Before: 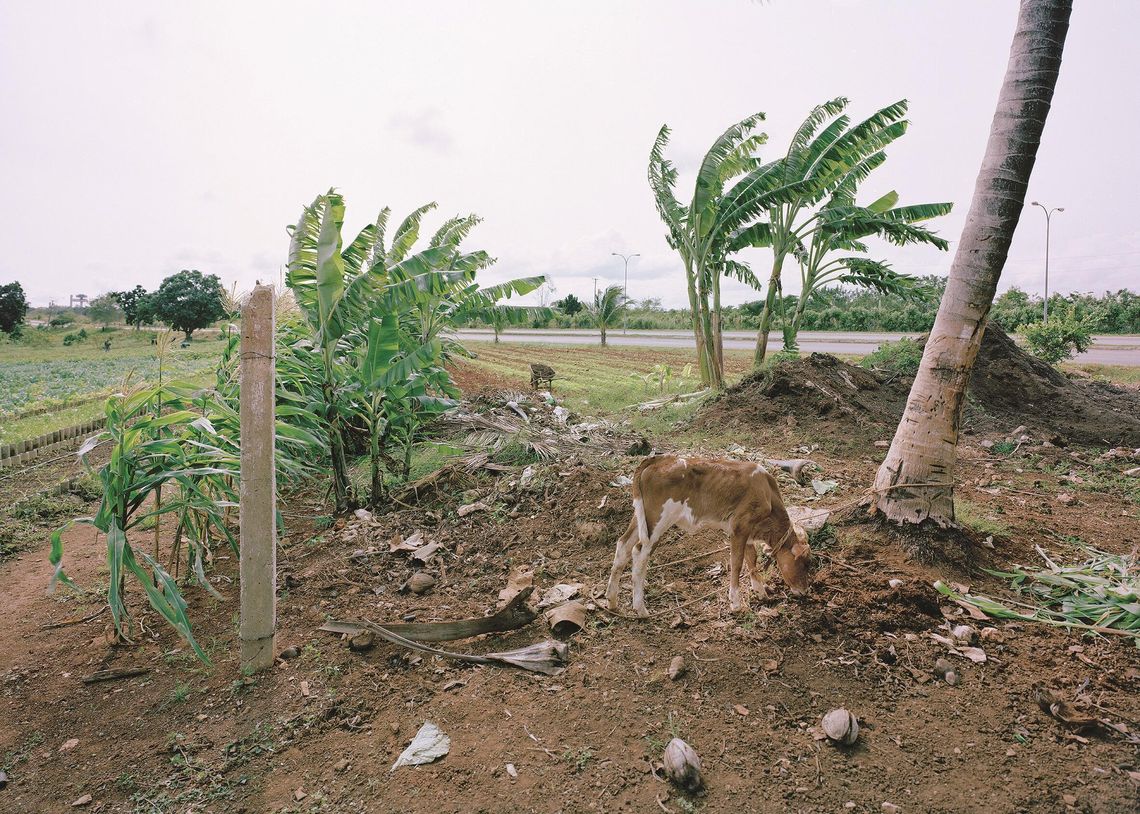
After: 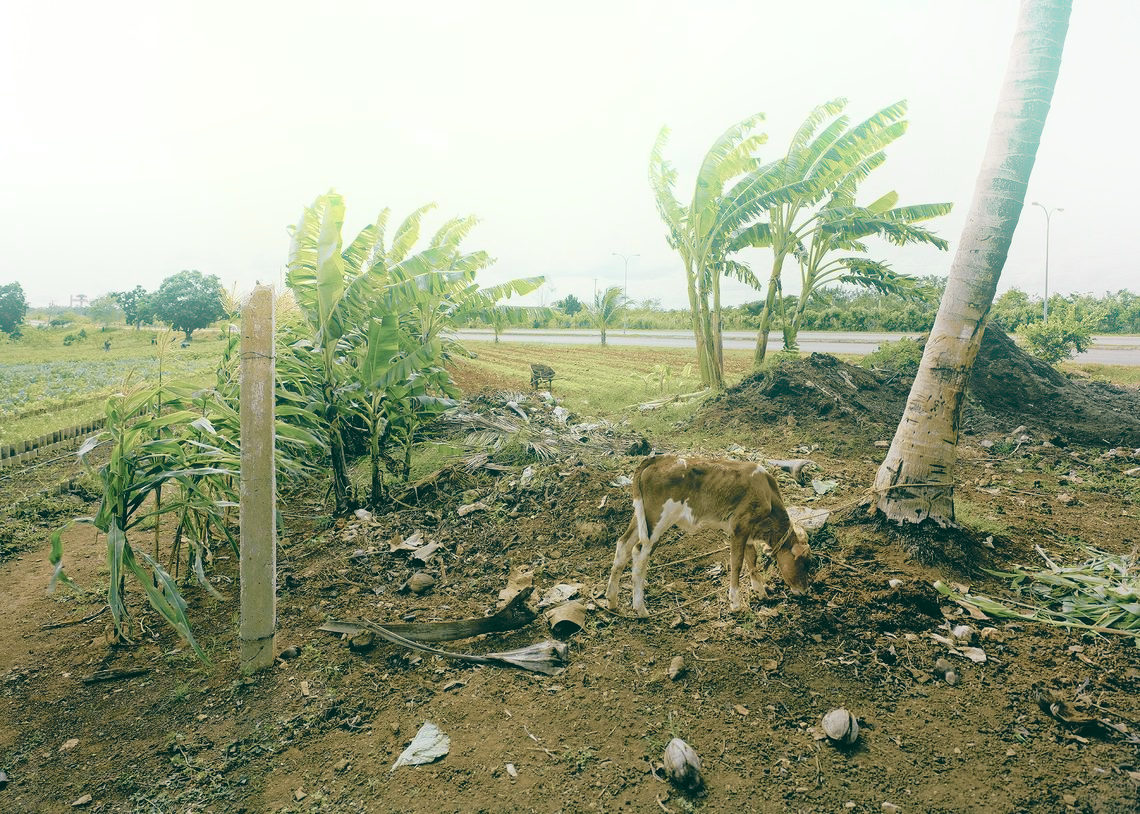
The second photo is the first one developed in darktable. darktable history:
color balance: lift [1.005, 0.99, 1.007, 1.01], gamma [1, 1.034, 1.032, 0.966], gain [0.873, 1.055, 1.067, 0.933]
bloom: on, module defaults
tone curve: curves: ch0 [(0, 0) (0.081, 0.044) (0.185, 0.13) (0.283, 0.238) (0.416, 0.449) (0.495, 0.524) (0.686, 0.743) (0.826, 0.865) (0.978, 0.988)]; ch1 [(0, 0) (0.147, 0.166) (0.321, 0.362) (0.371, 0.402) (0.423, 0.442) (0.479, 0.472) (0.505, 0.497) (0.521, 0.506) (0.551, 0.537) (0.586, 0.574) (0.625, 0.618) (0.68, 0.681) (1, 1)]; ch2 [(0, 0) (0.346, 0.362) (0.404, 0.427) (0.502, 0.495) (0.531, 0.513) (0.547, 0.533) (0.582, 0.596) (0.629, 0.631) (0.717, 0.678) (1, 1)], color space Lab, independent channels, preserve colors none
